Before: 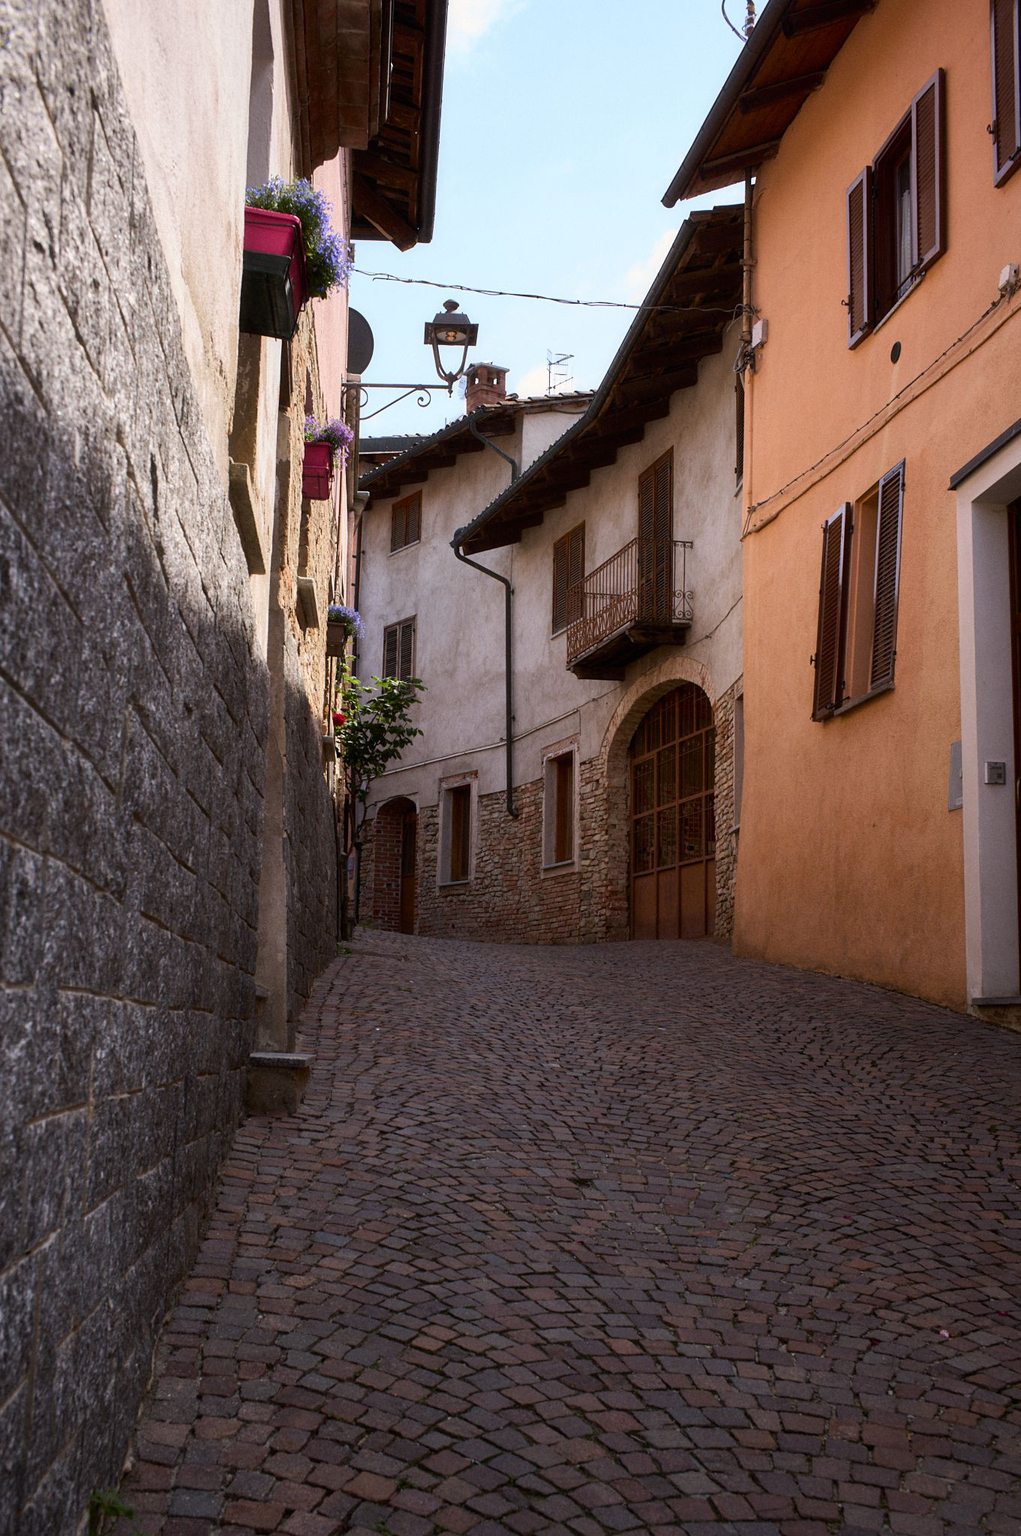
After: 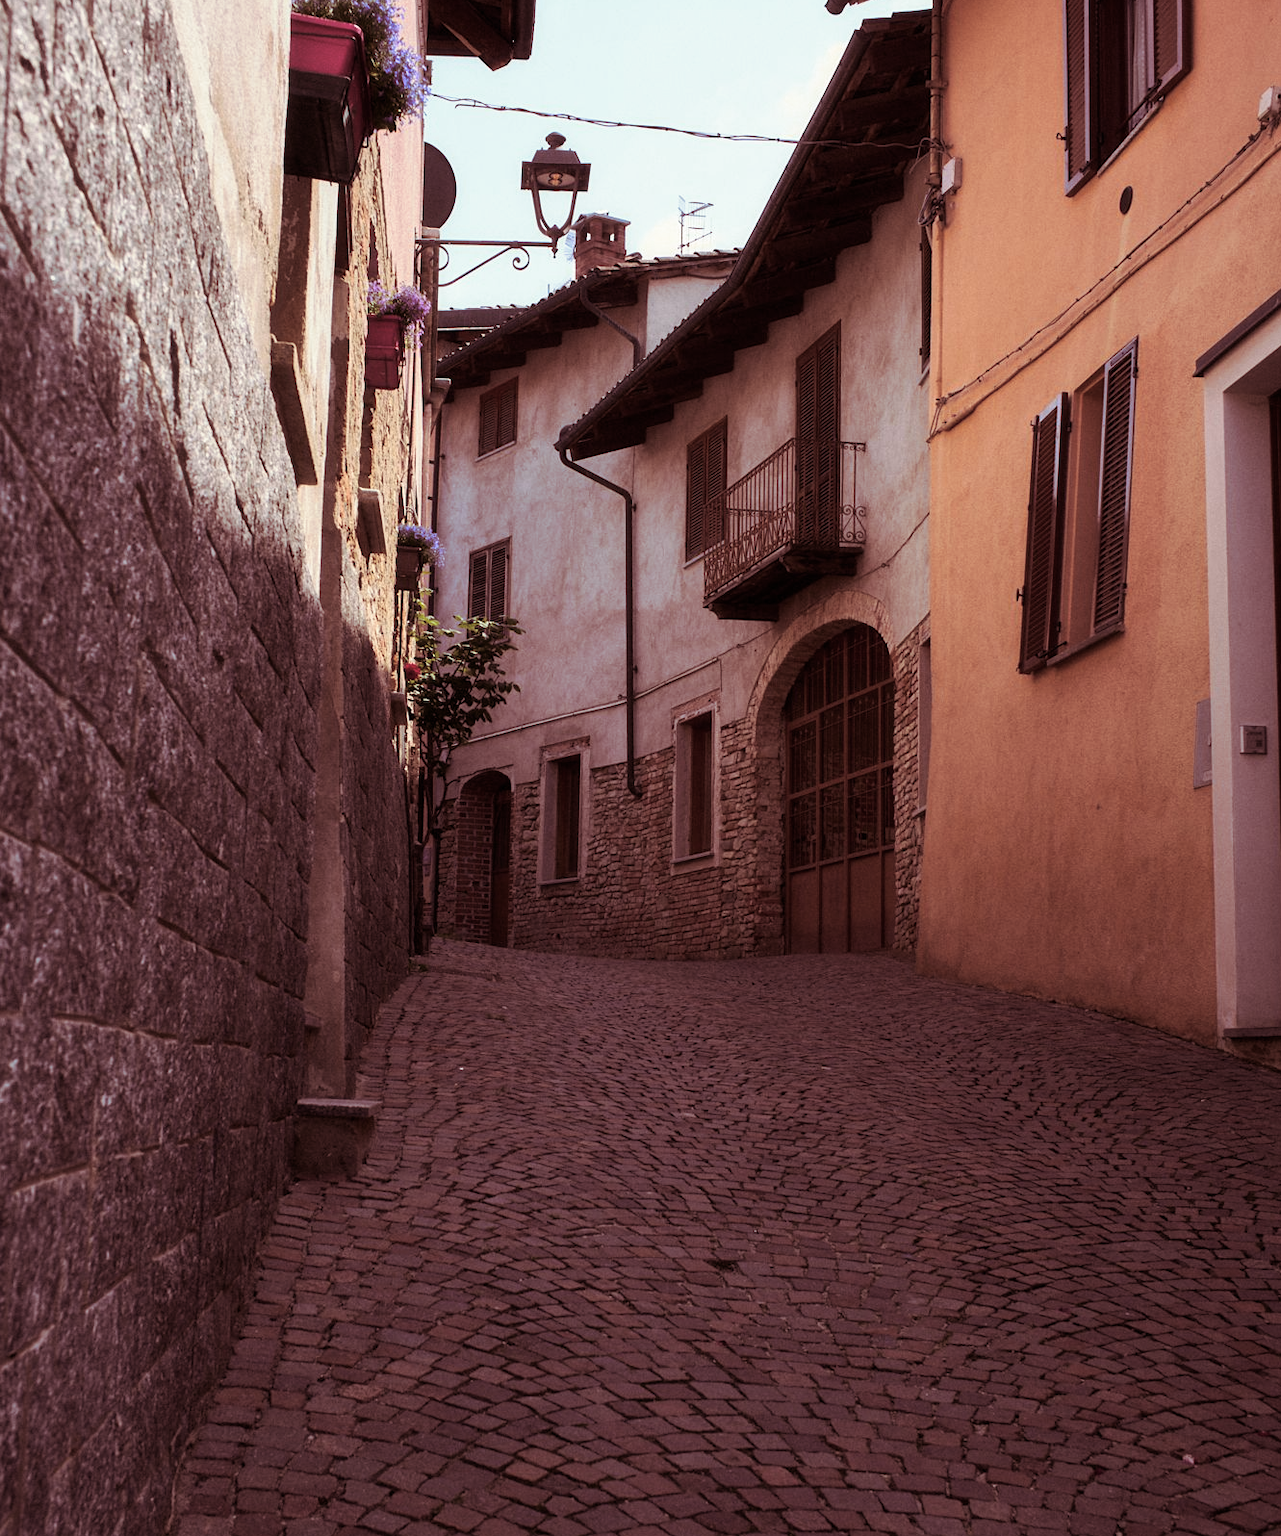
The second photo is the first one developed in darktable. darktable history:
crop and rotate: left 1.814%, top 12.818%, right 0.25%, bottom 9.225%
split-toning: on, module defaults
